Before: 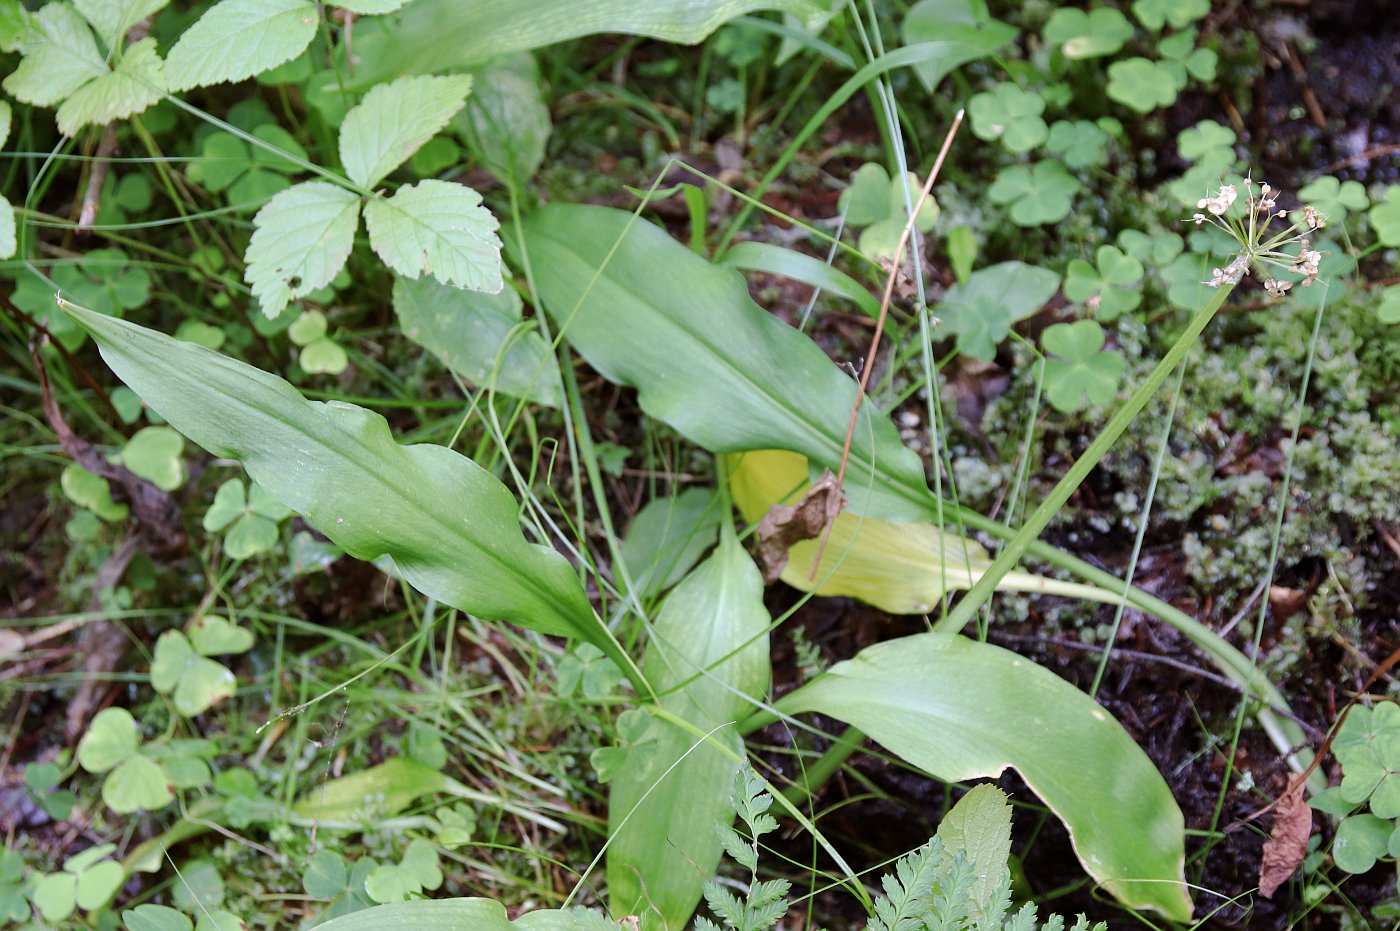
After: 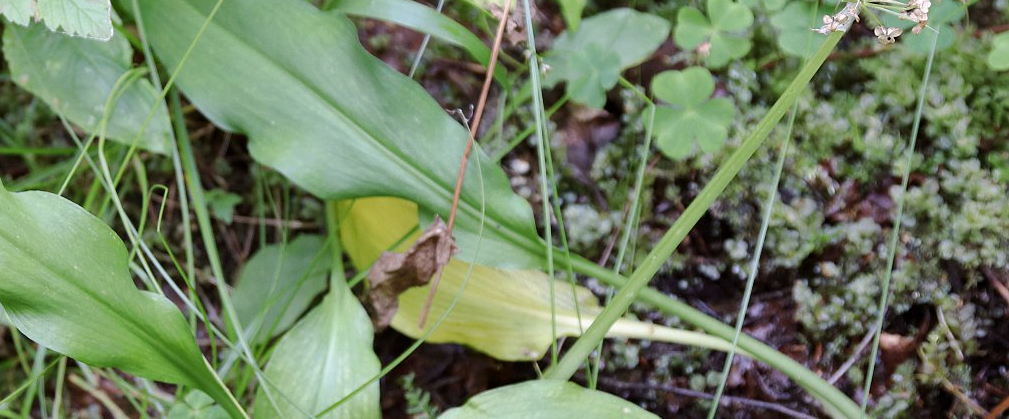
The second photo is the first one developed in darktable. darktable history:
shadows and highlights: shadows 24.56, highlights -77.75, soften with gaussian
crop and rotate: left 27.874%, top 27.235%, bottom 27.74%
contrast brightness saturation: contrast 0.006, saturation -0.064
